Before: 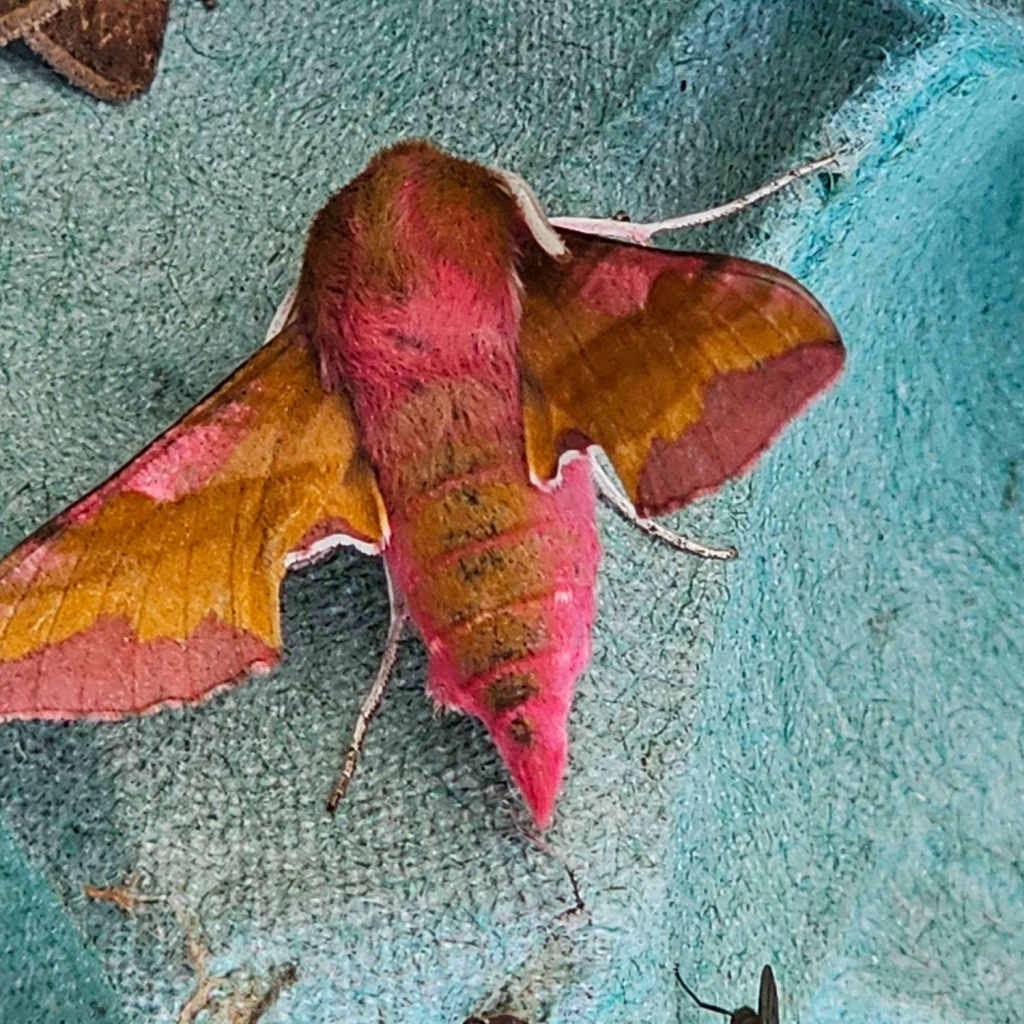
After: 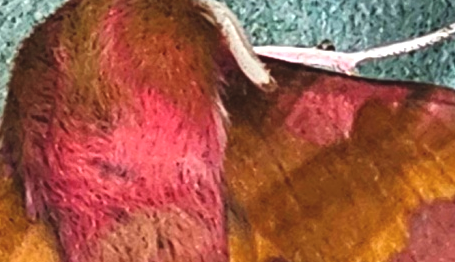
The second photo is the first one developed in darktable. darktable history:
exposure: black level correction -0.005, exposure 0.622 EV, compensate exposure bias true, compensate highlight preservation false
crop: left 28.894%, top 16.794%, right 26.602%, bottom 57.525%
